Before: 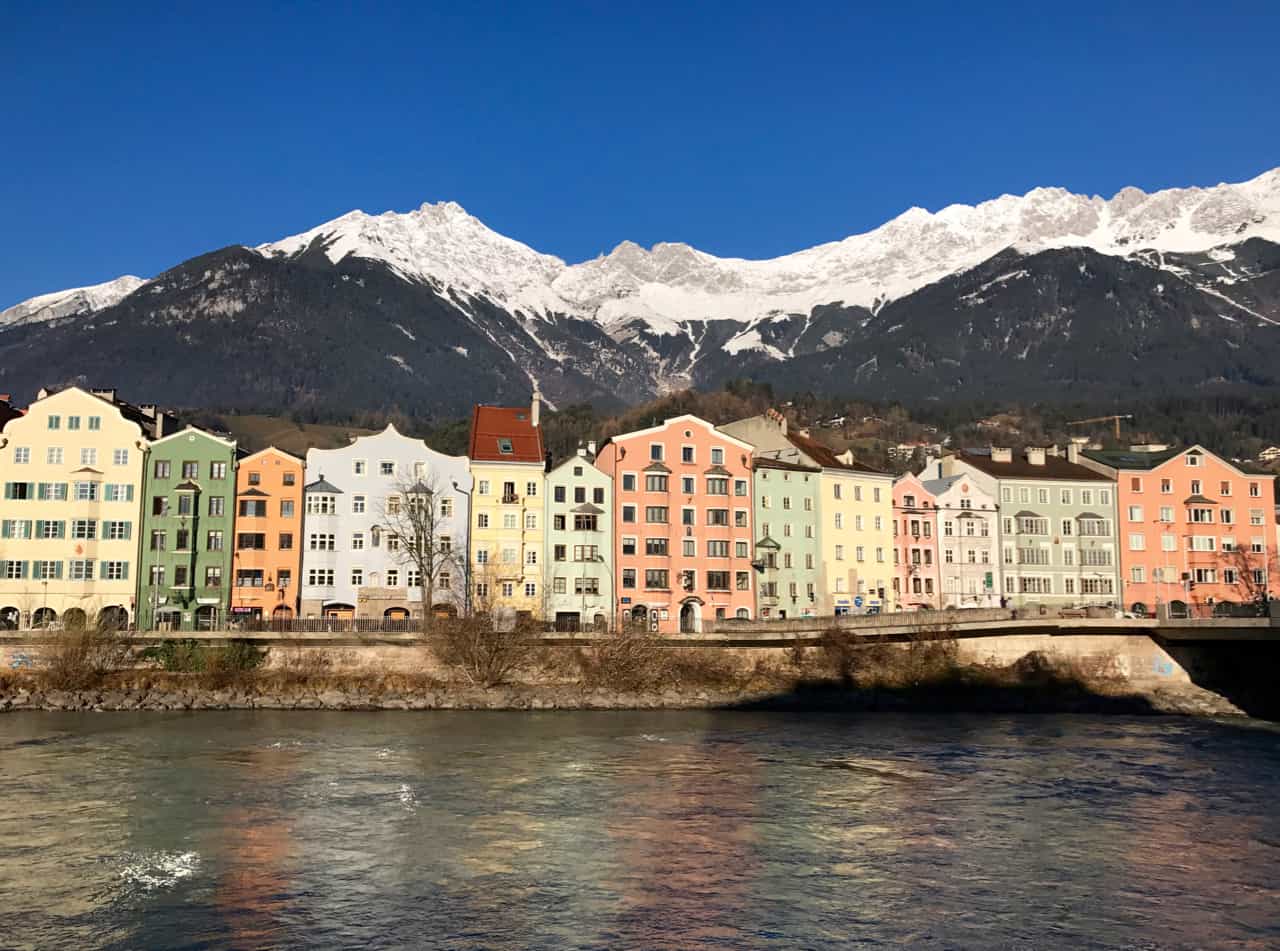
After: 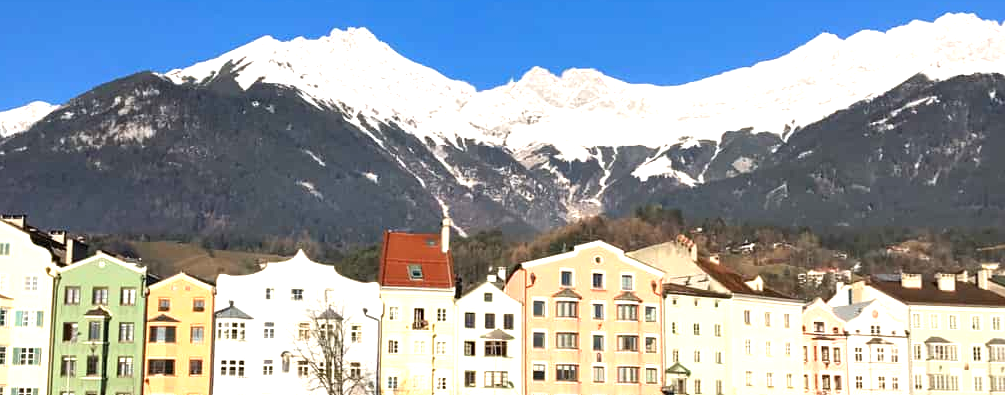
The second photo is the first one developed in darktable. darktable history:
crop: left 7.036%, top 18.398%, right 14.379%, bottom 40.043%
exposure: exposure 0.943 EV, compensate highlight preservation false
